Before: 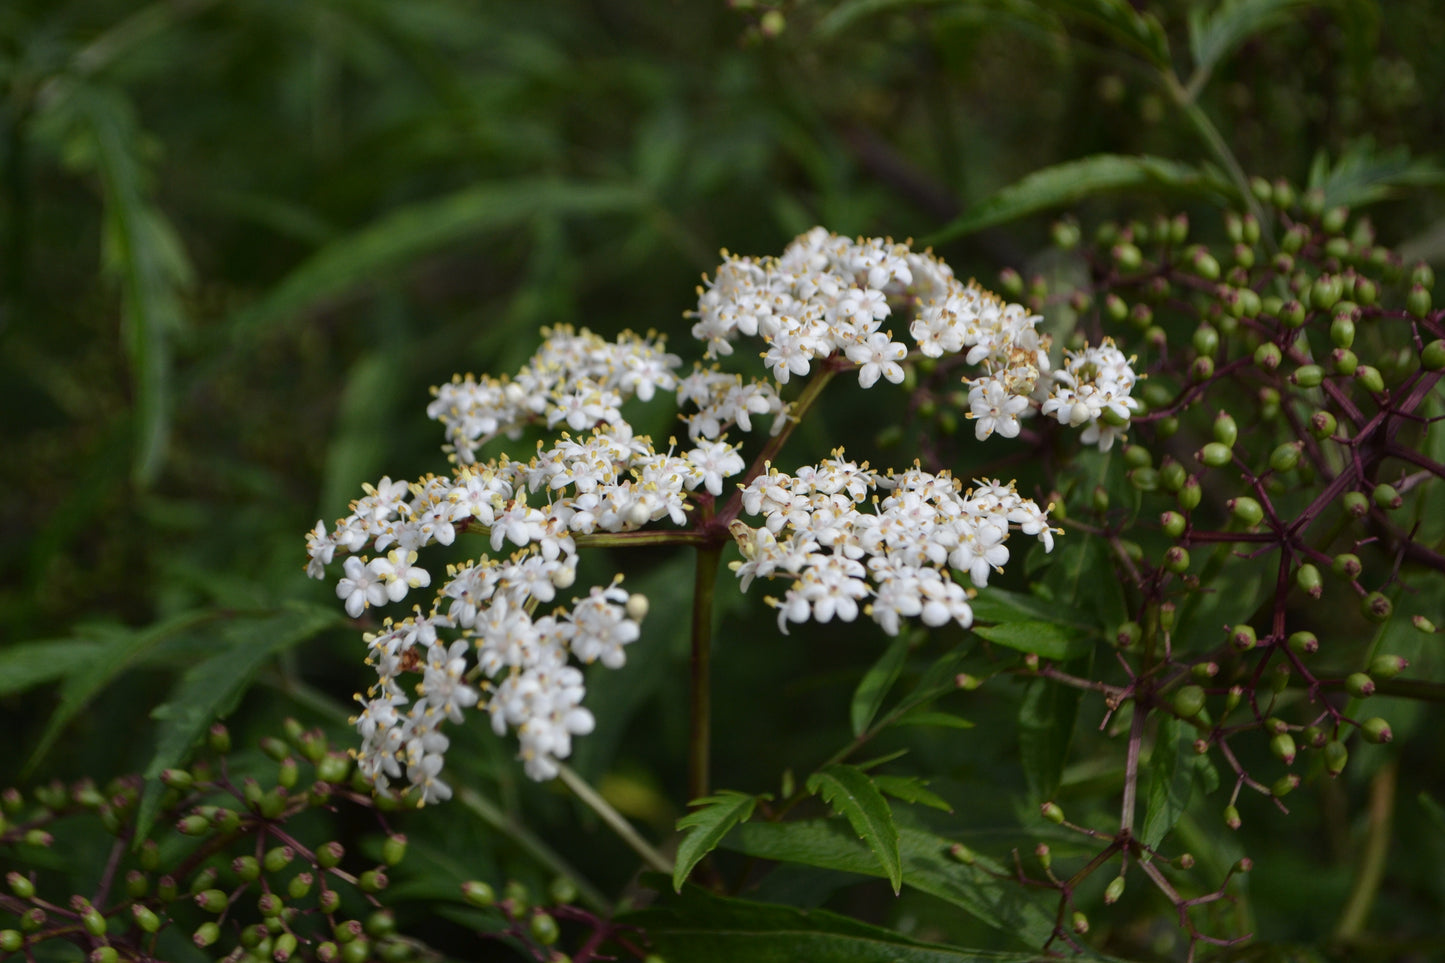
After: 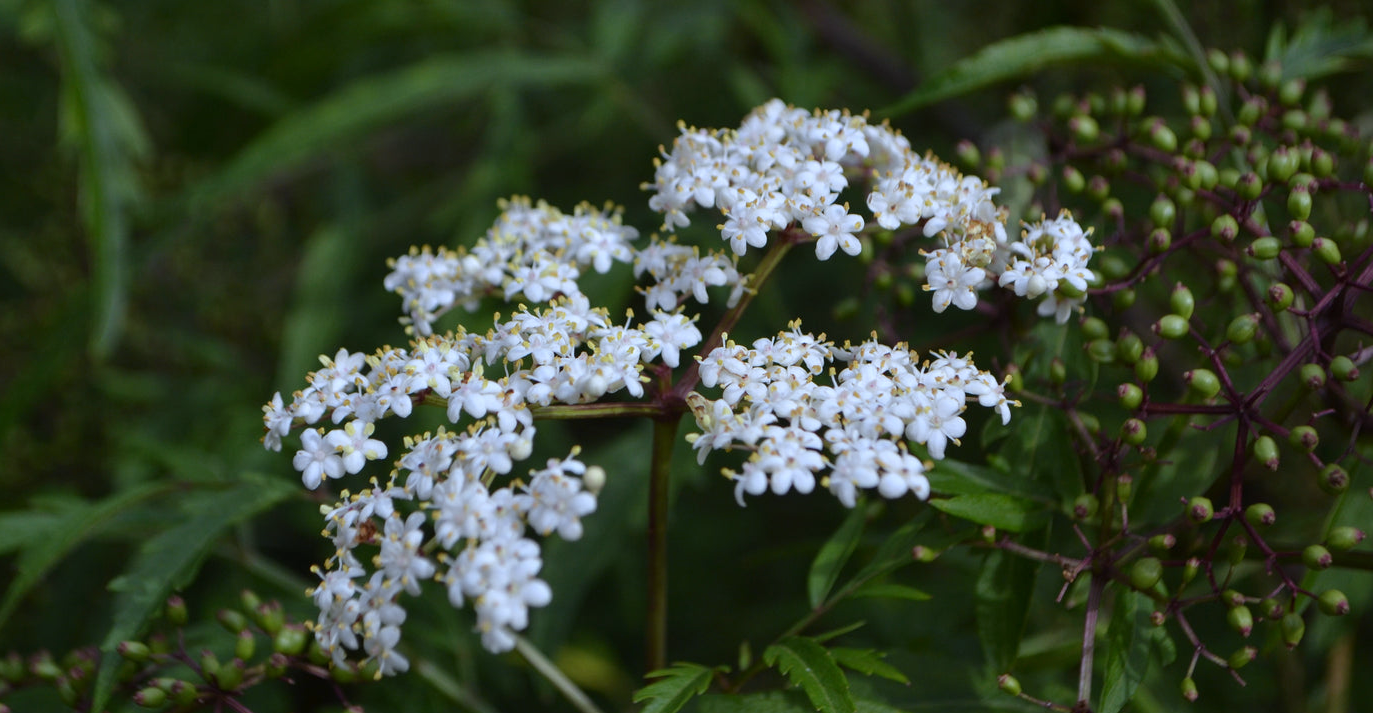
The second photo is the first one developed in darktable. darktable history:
crop and rotate: left 2.991%, top 13.302%, right 1.981%, bottom 12.636%
white balance: red 0.926, green 1.003, blue 1.133
